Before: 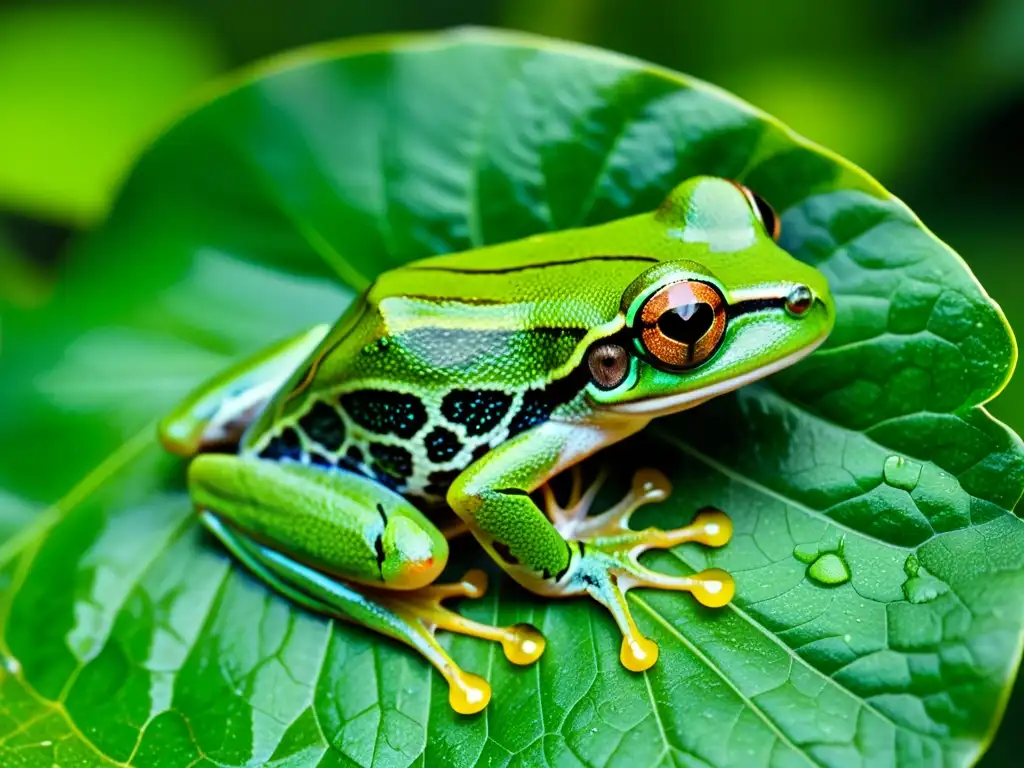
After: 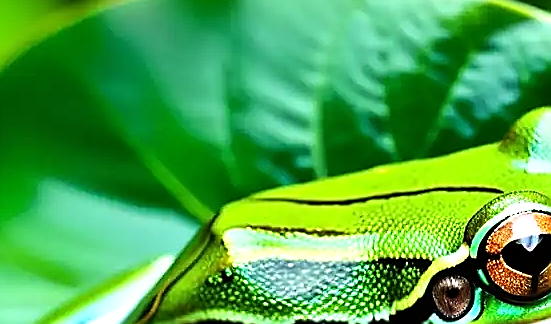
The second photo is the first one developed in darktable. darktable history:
sharpen: radius 1.4, amount 1.25, threshold 0.7
tone equalizer: -8 EV -0.75 EV, -7 EV -0.7 EV, -6 EV -0.6 EV, -5 EV -0.4 EV, -3 EV 0.4 EV, -2 EV 0.6 EV, -1 EV 0.7 EV, +0 EV 0.75 EV, edges refinement/feathering 500, mask exposure compensation -1.57 EV, preserve details no
crop: left 15.306%, top 9.065%, right 30.789%, bottom 48.638%
